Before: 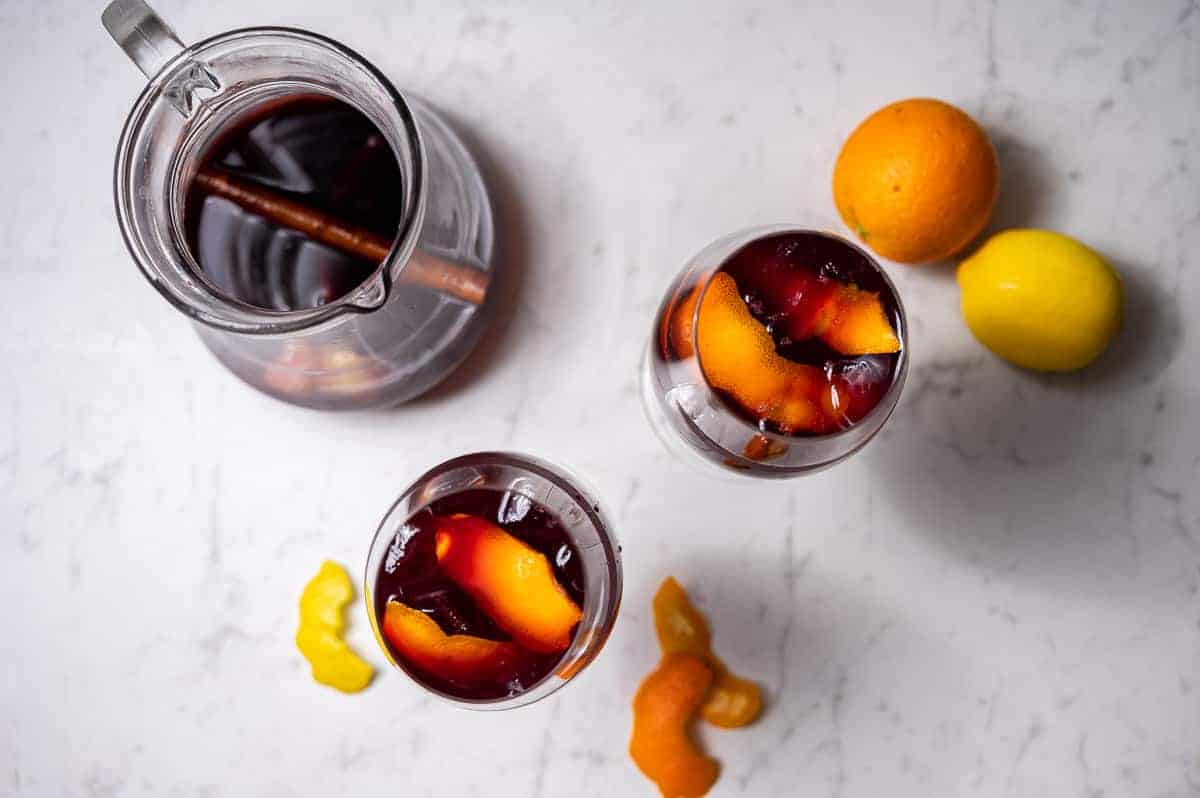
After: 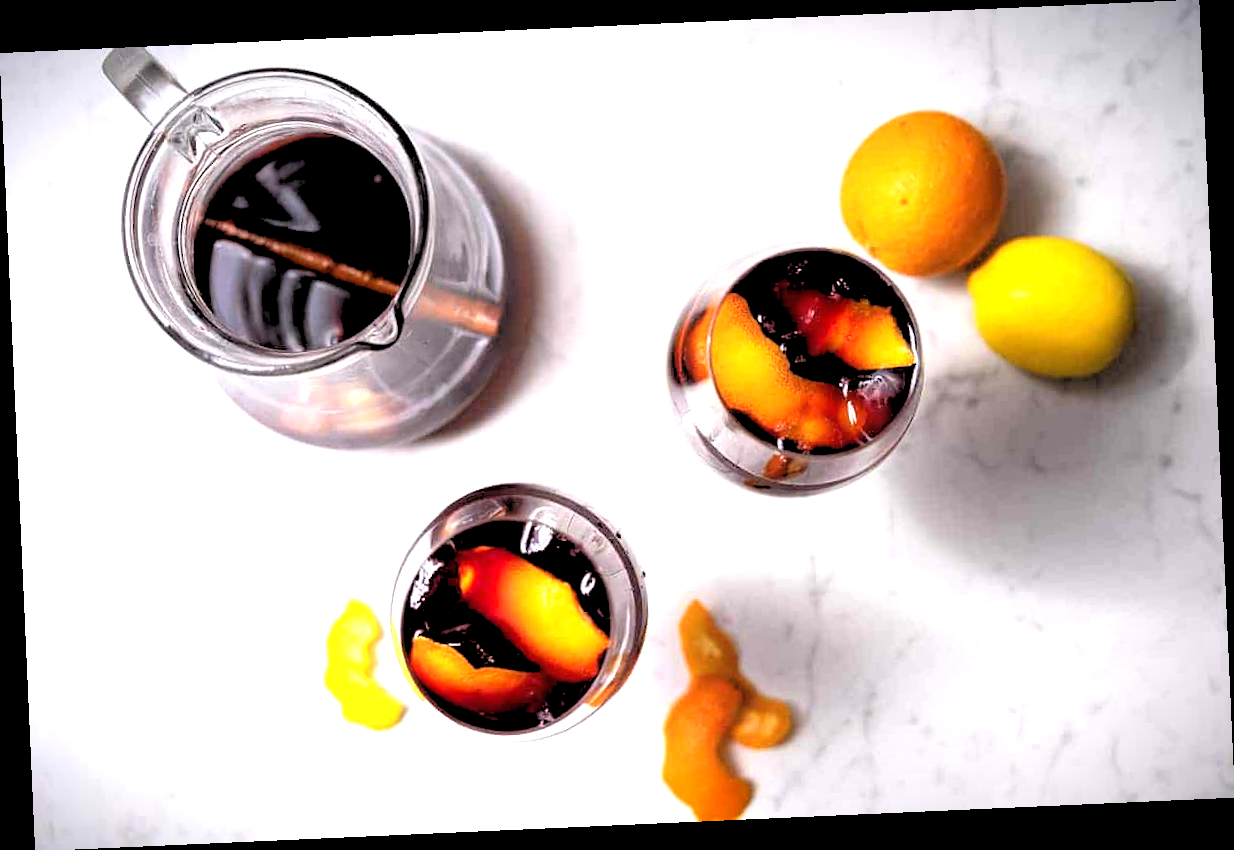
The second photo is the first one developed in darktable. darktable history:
vignetting: fall-off start 98.29%, fall-off radius 100%, brightness -1, saturation 0.5, width/height ratio 1.428
contrast equalizer: octaves 7, y [[0.6 ×6], [0.55 ×6], [0 ×6], [0 ×6], [0 ×6]], mix -0.2
rgb levels: levels [[0.029, 0.461, 0.922], [0, 0.5, 1], [0, 0.5, 1]]
rotate and perspective: rotation -2.56°, automatic cropping off
exposure: black level correction 0, exposure 0.9 EV, compensate highlight preservation false
